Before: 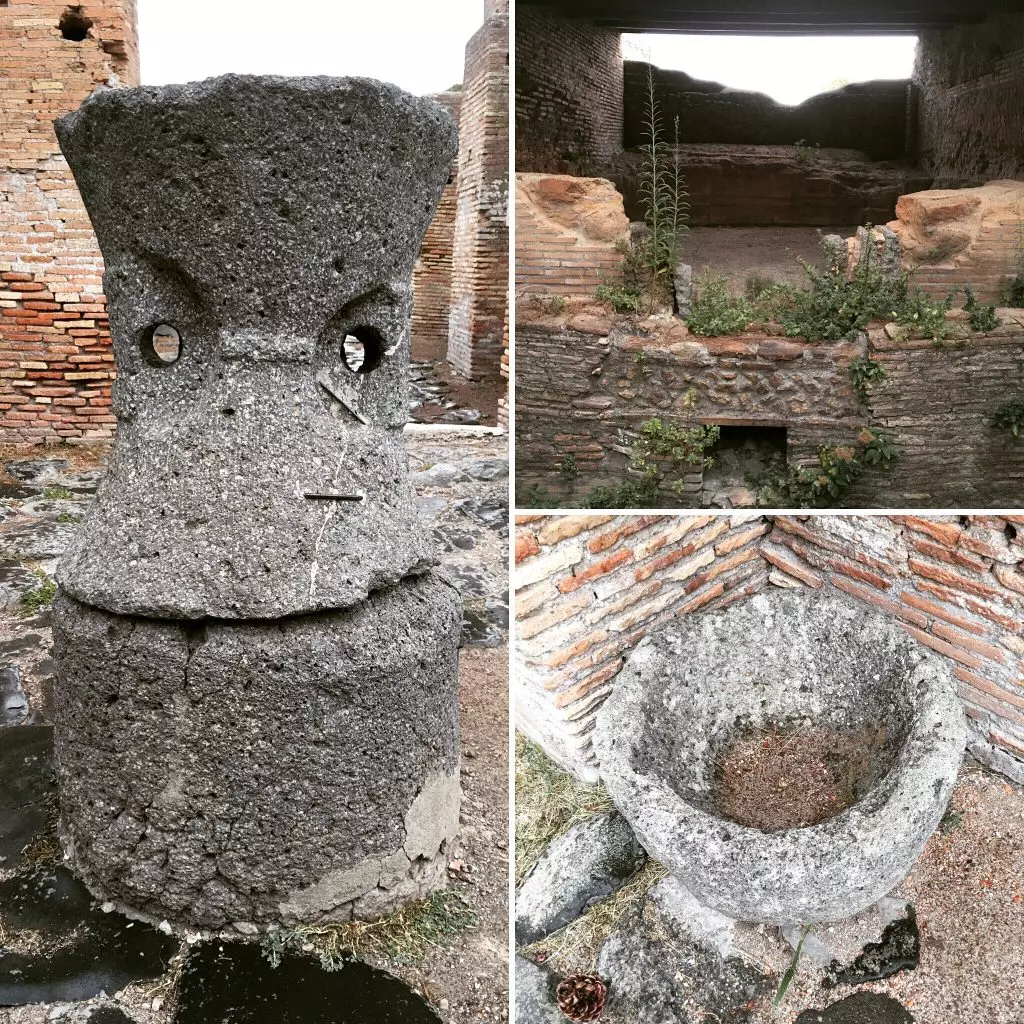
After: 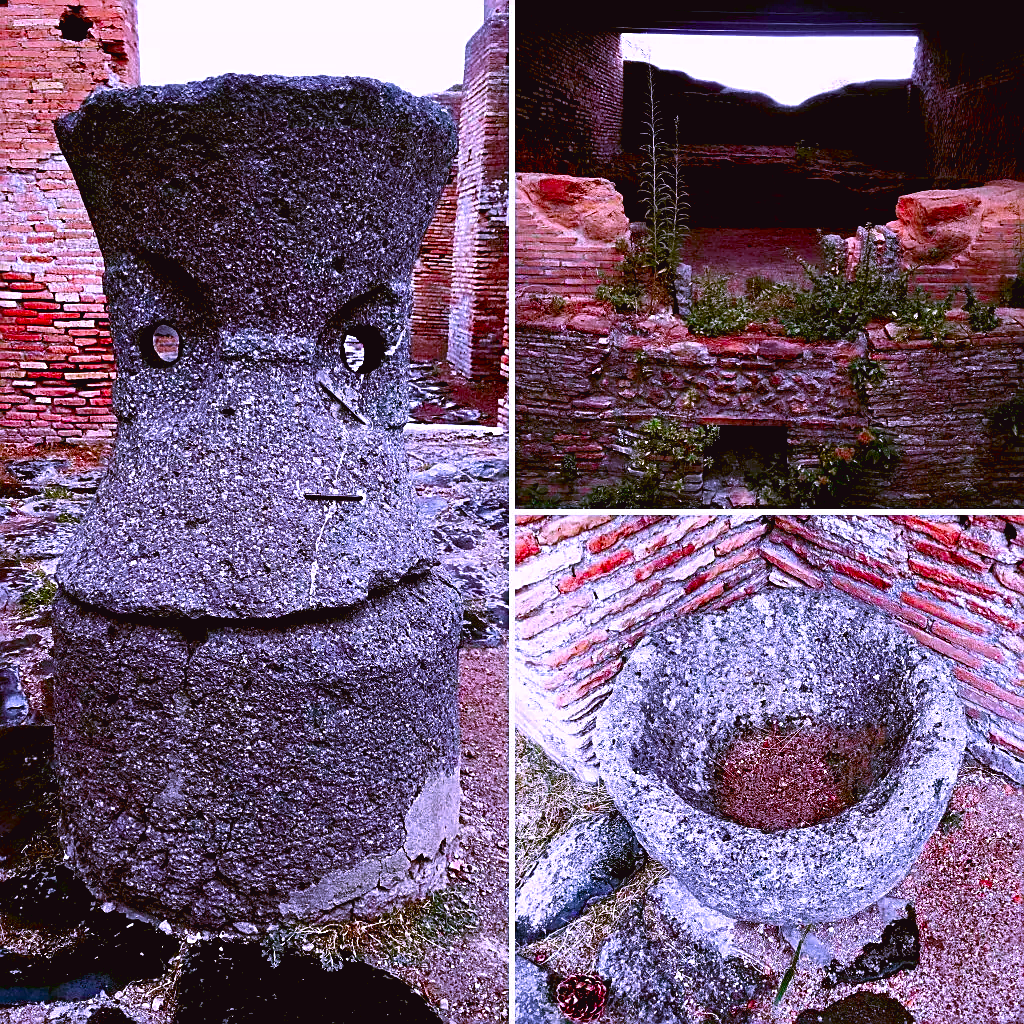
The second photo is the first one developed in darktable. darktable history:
color balance rgb: highlights gain › luminance 20.177%, highlights gain › chroma 2.814%, highlights gain › hue 175.04°, perceptual saturation grading › global saturation 20%, perceptual saturation grading › highlights -24.854%, perceptual saturation grading › shadows 24.614%, perceptual brilliance grading › global brilliance 2.806%, perceptual brilliance grading › highlights -2.66%, perceptual brilliance grading › shadows 3.544%
contrast brightness saturation: brightness -0.214, saturation 0.083
haze removal: adaptive false
tone curve: curves: ch0 [(0, 0.029) (0.253, 0.237) (1, 0.945)]; ch1 [(0, 0) (0.401, 0.42) (0.442, 0.47) (0.492, 0.498) (0.511, 0.523) (0.557, 0.565) (0.66, 0.683) (1, 1)]; ch2 [(0, 0) (0.394, 0.413) (0.5, 0.5) (0.578, 0.568) (1, 1)], color space Lab, independent channels
color correction: highlights a* 19.14, highlights b* -12.01, saturation 1.65
sharpen: on, module defaults
exposure: black level correction 0.029, exposure -0.082 EV, compensate highlight preservation false
color calibration: gray › normalize channels true, illuminant as shot in camera, x 0.379, y 0.395, temperature 4131.09 K, gamut compression 0.022
